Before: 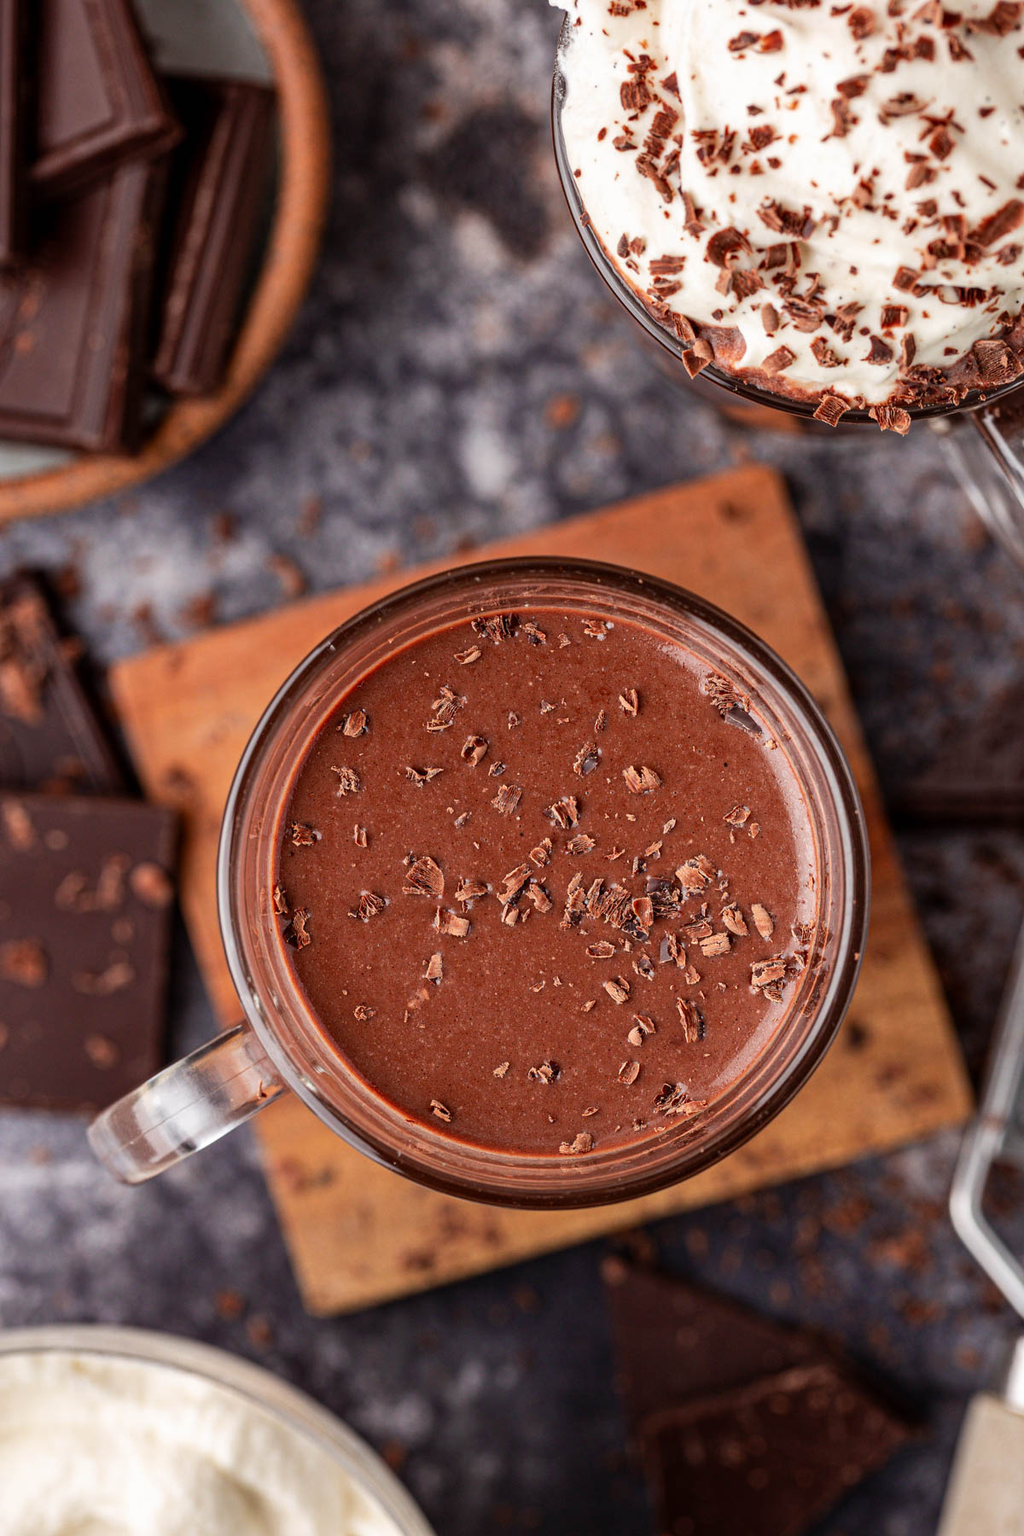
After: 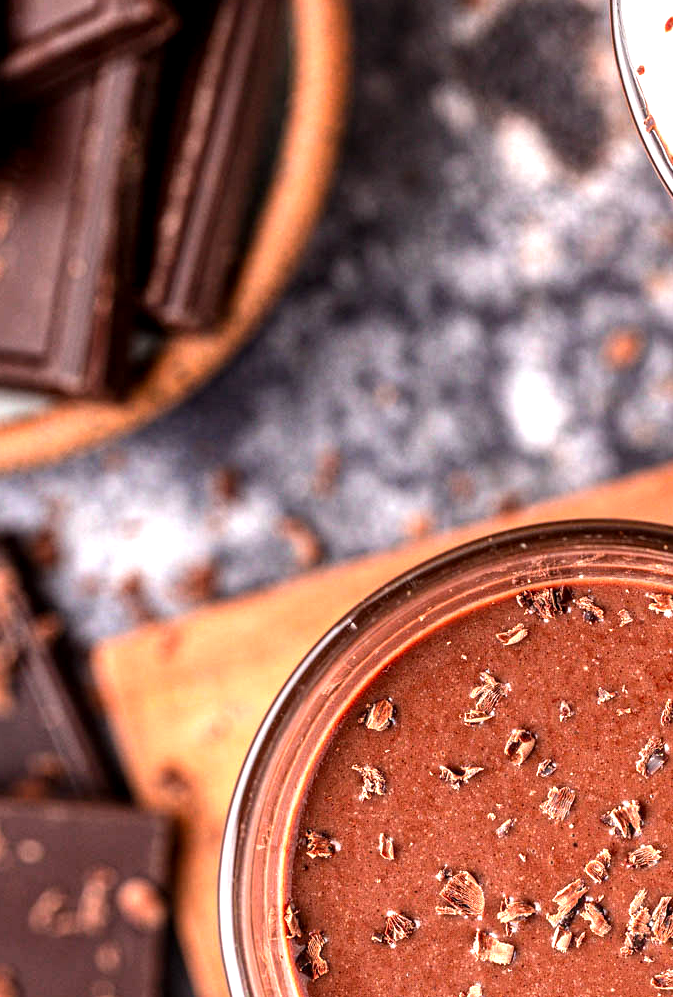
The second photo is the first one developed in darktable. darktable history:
tone equalizer: -8 EV -0.446 EV, -7 EV -0.381 EV, -6 EV -0.342 EV, -5 EV -0.208 EV, -3 EV 0.213 EV, -2 EV 0.312 EV, -1 EV 0.368 EV, +0 EV 0.436 EV, edges refinement/feathering 500, mask exposure compensation -1.57 EV, preserve details no
crop and rotate: left 3.049%, top 7.412%, right 40.799%, bottom 37.147%
exposure: black level correction 0.001, exposure 1.041 EV, compensate highlight preservation false
local contrast: on, module defaults
